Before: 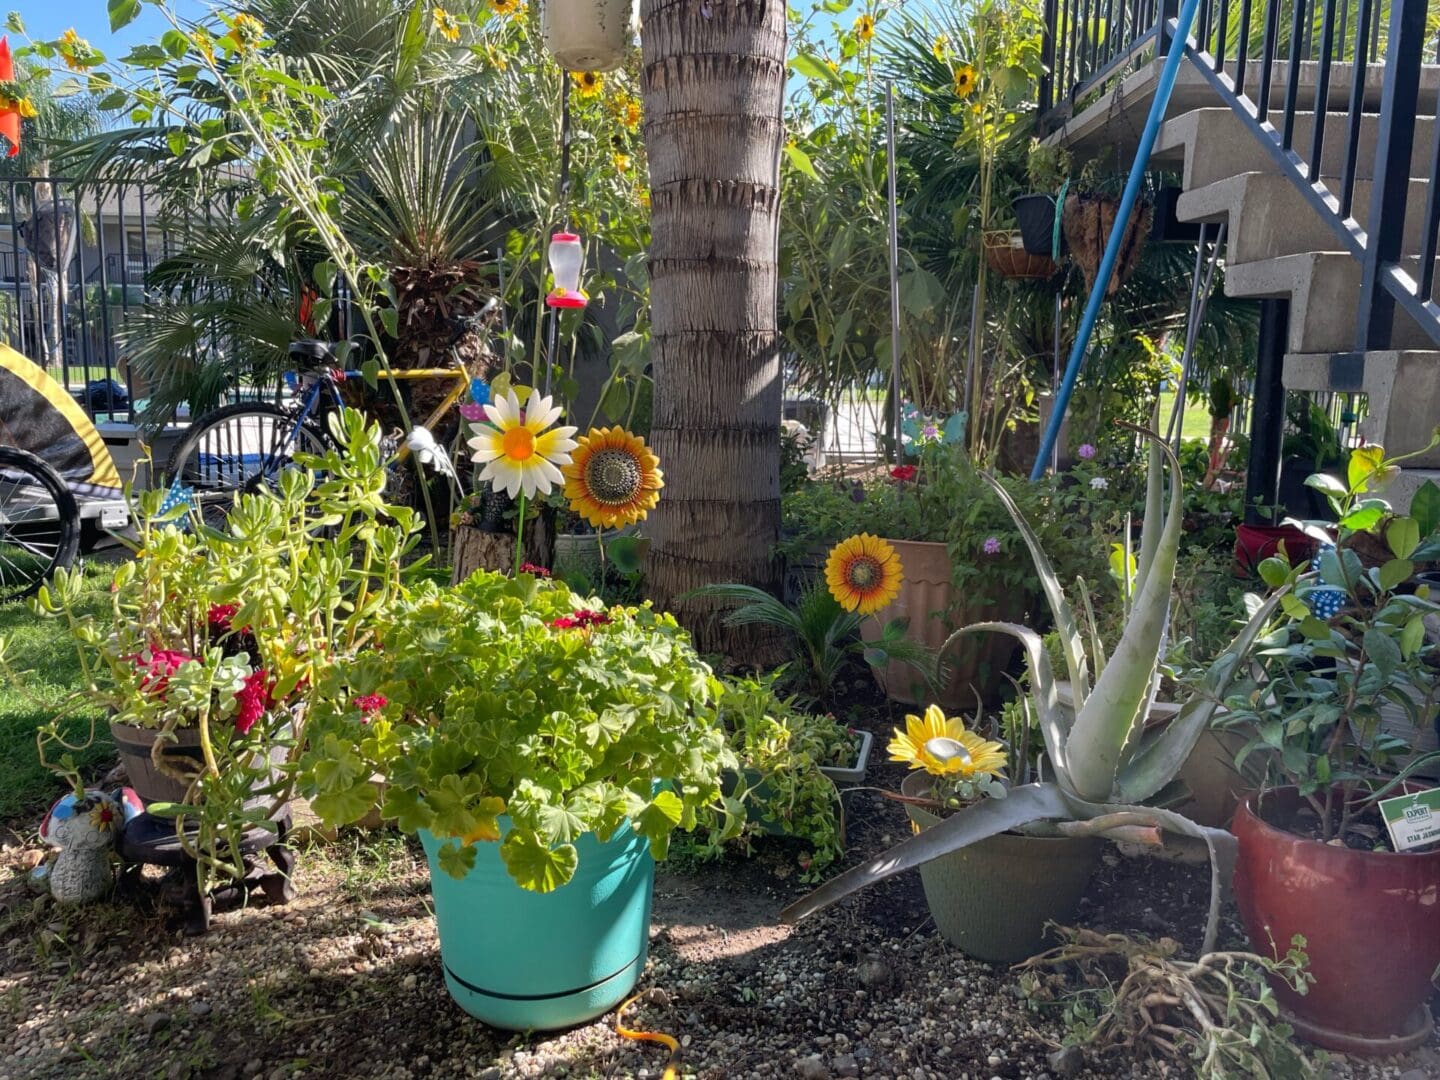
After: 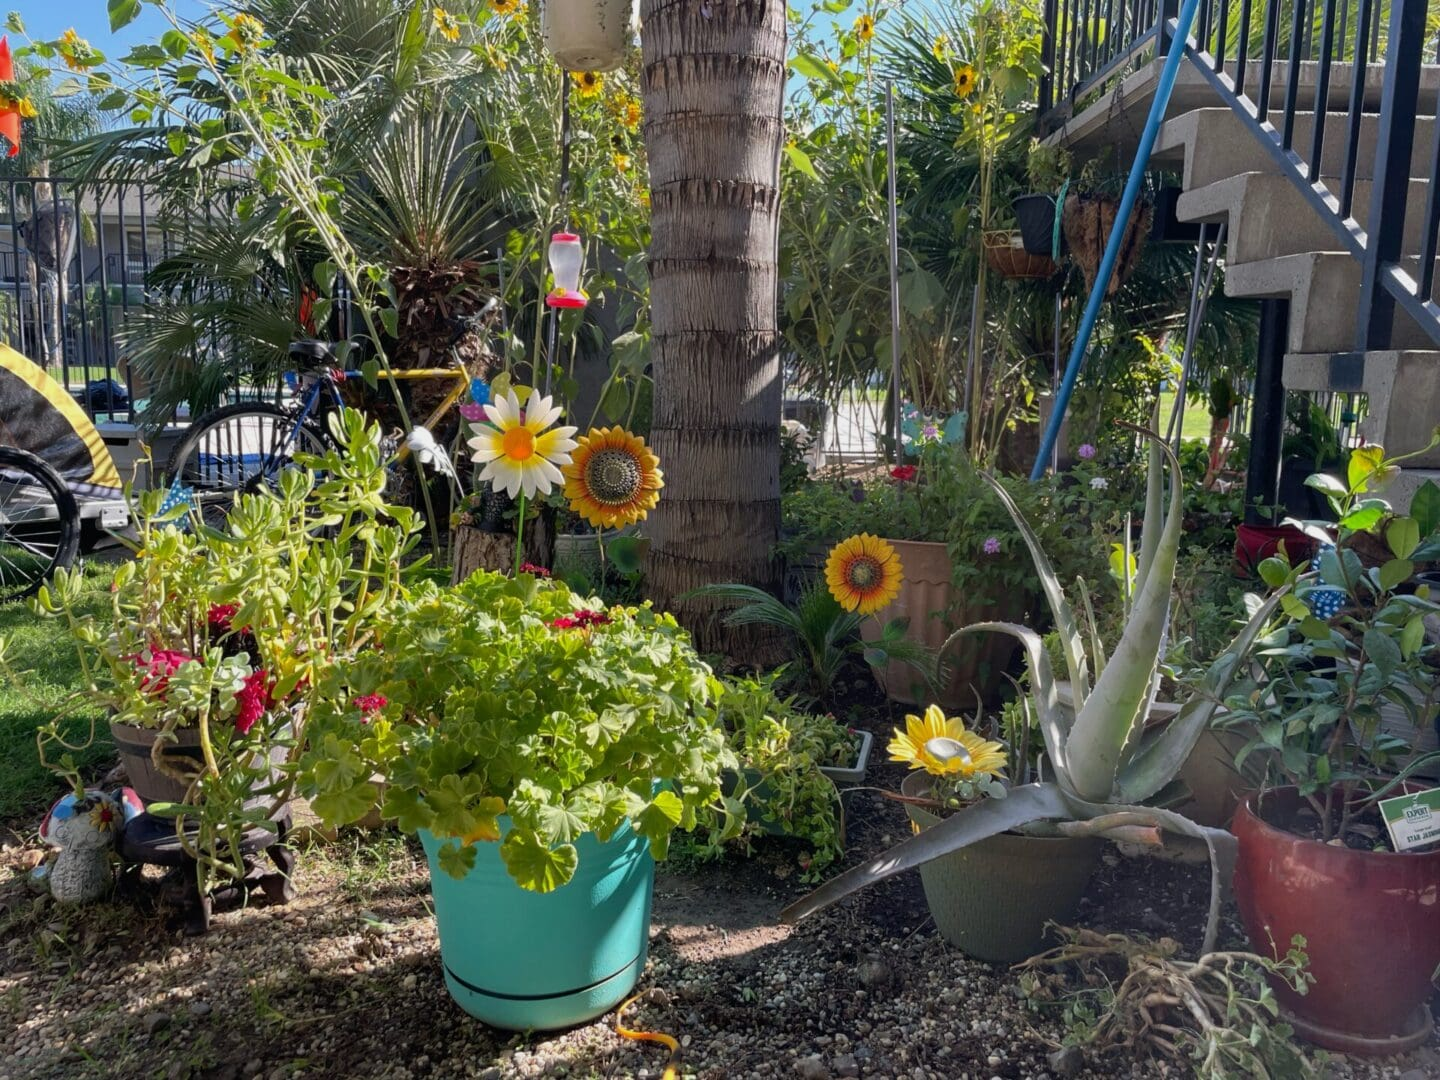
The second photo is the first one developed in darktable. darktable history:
exposure: exposure -0.215 EV, compensate highlight preservation false
